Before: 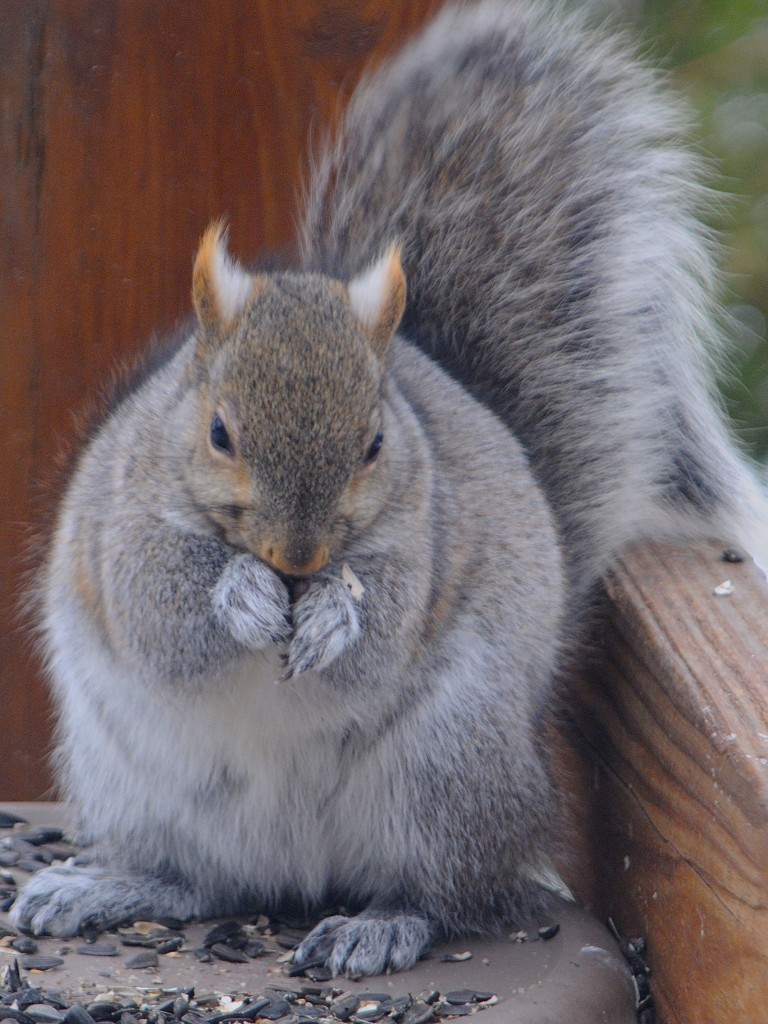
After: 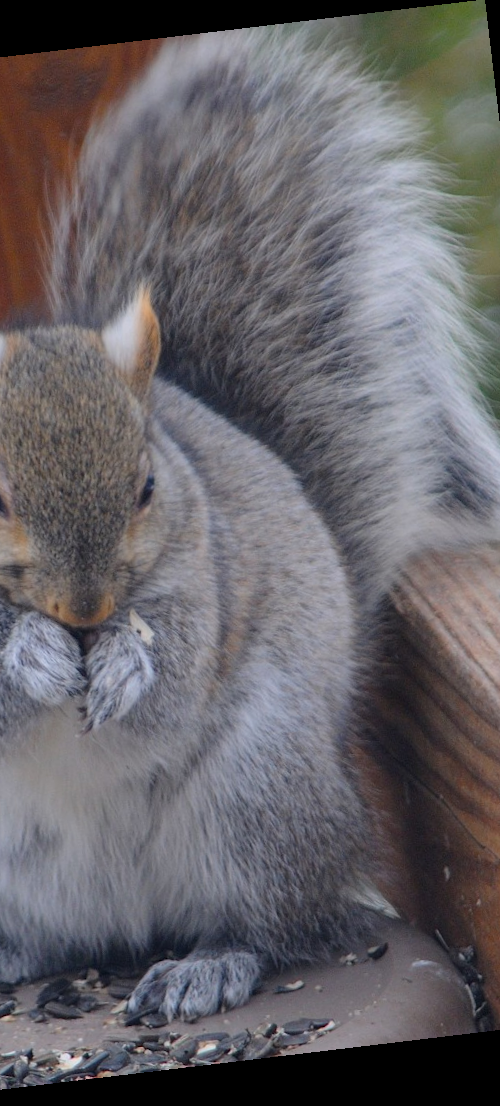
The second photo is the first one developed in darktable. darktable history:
crop: left 31.458%, top 0%, right 11.876%
rotate and perspective: rotation -6.83°, automatic cropping off
